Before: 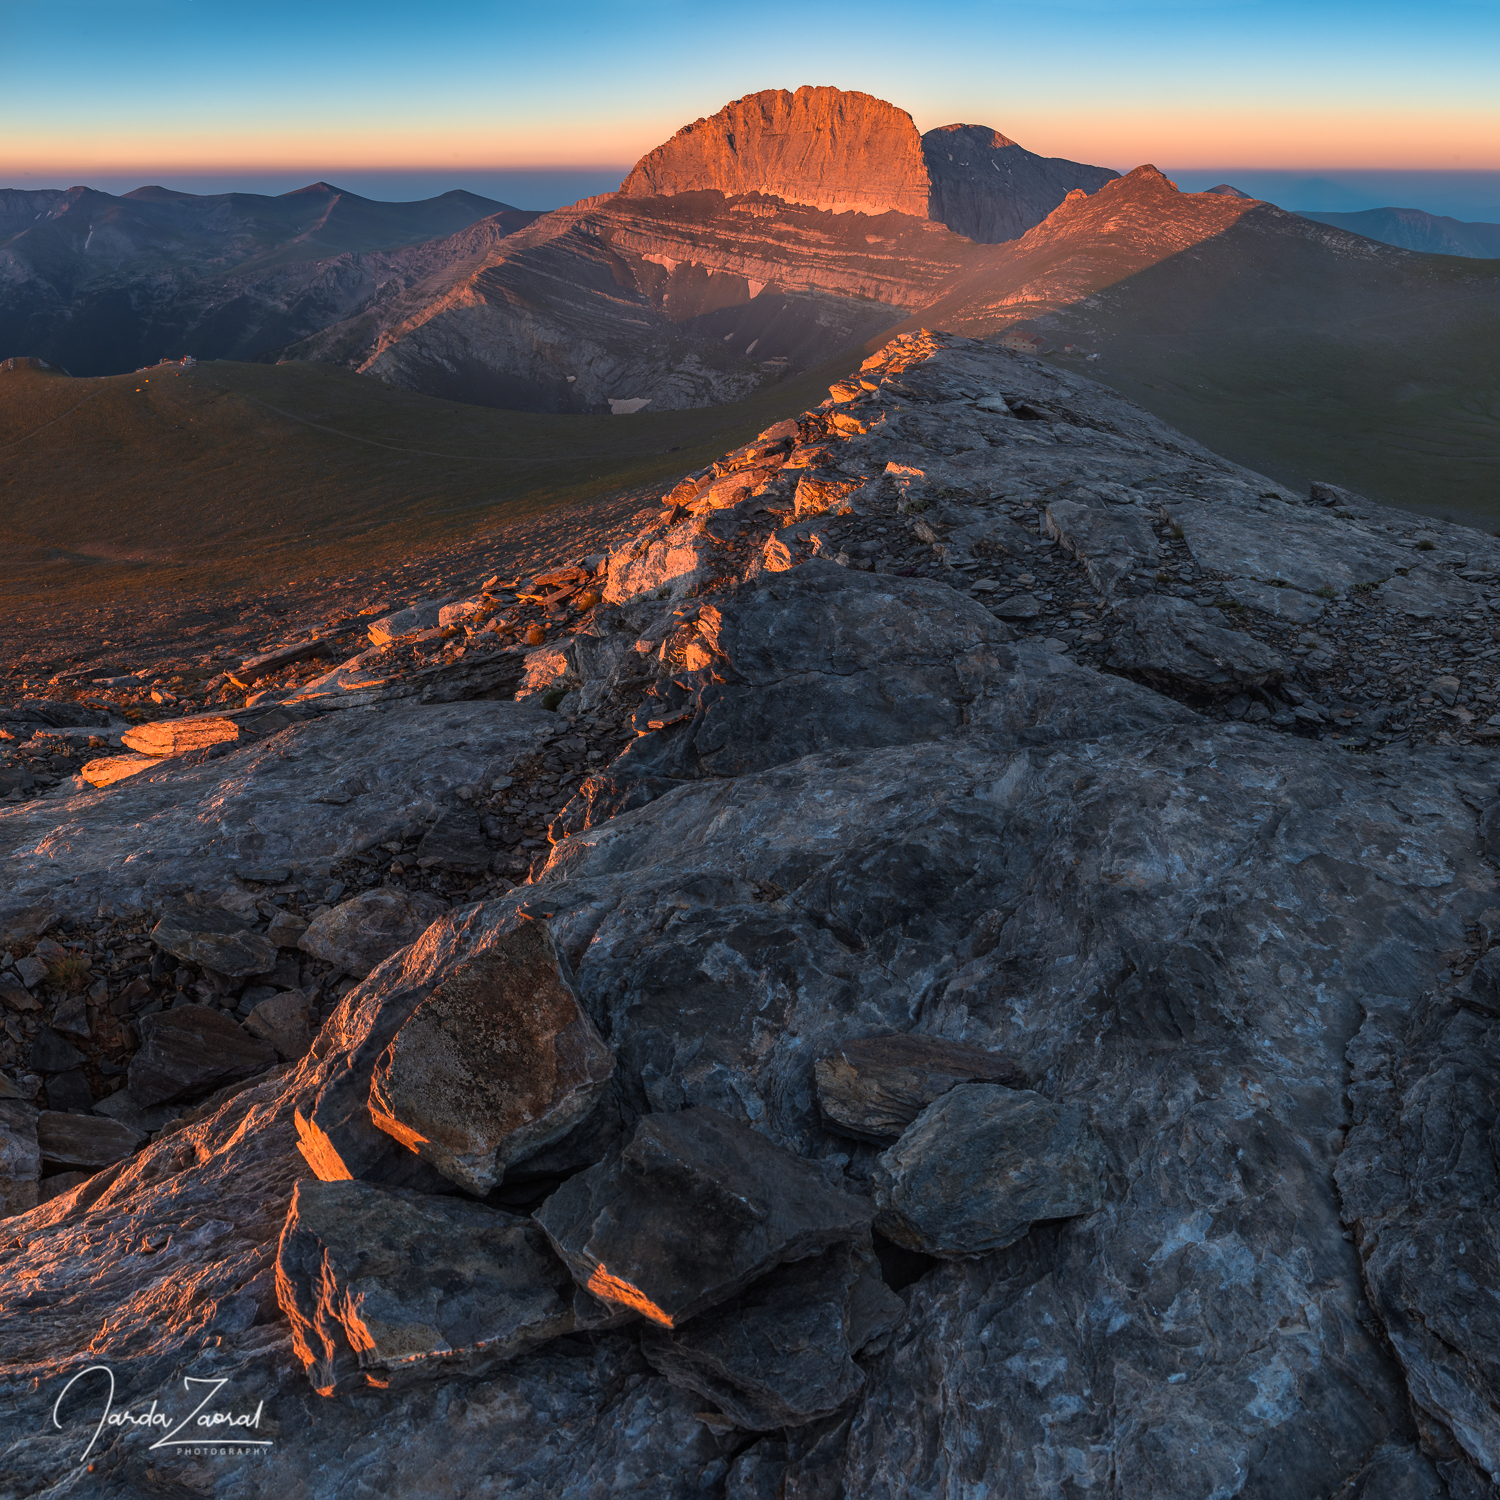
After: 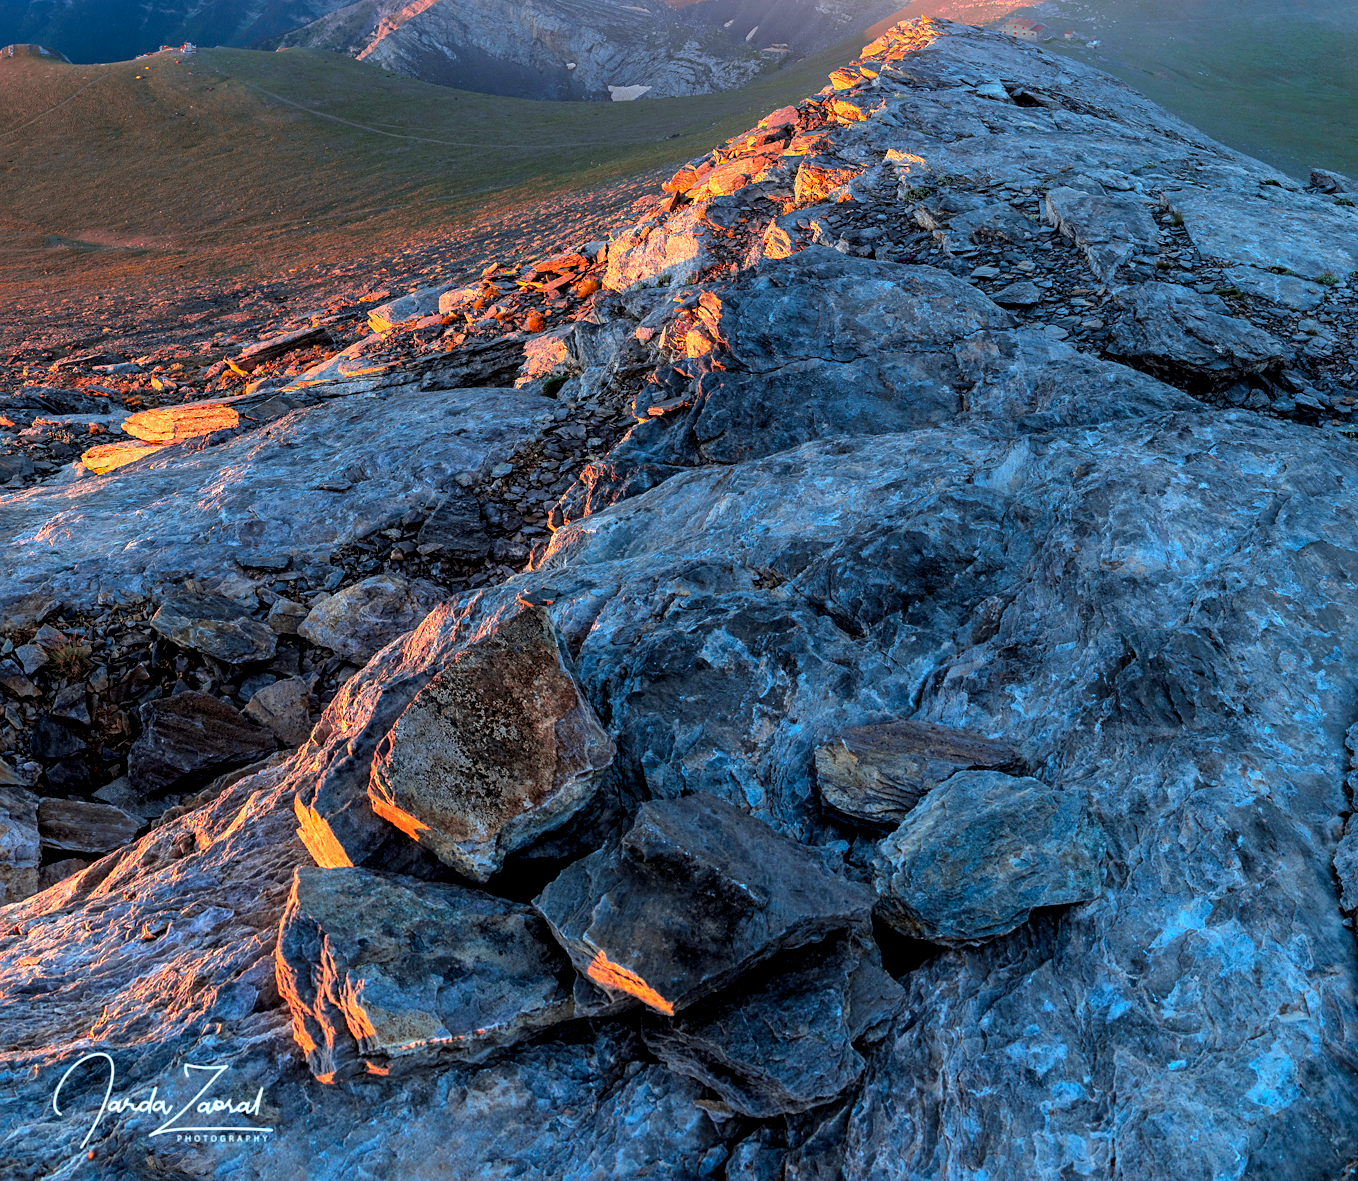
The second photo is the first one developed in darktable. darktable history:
crop: top 20.916%, right 9.437%, bottom 0.316%
levels: levels [0, 0.474, 0.947]
exposure: black level correction 0.001, exposure 1.3 EV, compensate highlight preservation false
white balance: red 0.924, blue 1.095
tone curve: curves: ch0 [(0, 0) (0.068, 0.012) (0.183, 0.089) (0.341, 0.283) (0.547, 0.532) (0.828, 0.815) (1, 0.983)]; ch1 [(0, 0) (0.23, 0.166) (0.34, 0.308) (0.371, 0.337) (0.429, 0.411) (0.477, 0.462) (0.499, 0.498) (0.529, 0.537) (0.559, 0.582) (0.743, 0.798) (1, 1)]; ch2 [(0, 0) (0.431, 0.414) (0.498, 0.503) (0.524, 0.528) (0.568, 0.546) (0.6, 0.597) (0.634, 0.645) (0.728, 0.742) (1, 1)], color space Lab, independent channels, preserve colors none
sharpen: amount 0.2
color correction: highlights a* -8, highlights b* 3.1
rgb levels: preserve colors sum RGB, levels [[0.038, 0.433, 0.934], [0, 0.5, 1], [0, 0.5, 1]]
